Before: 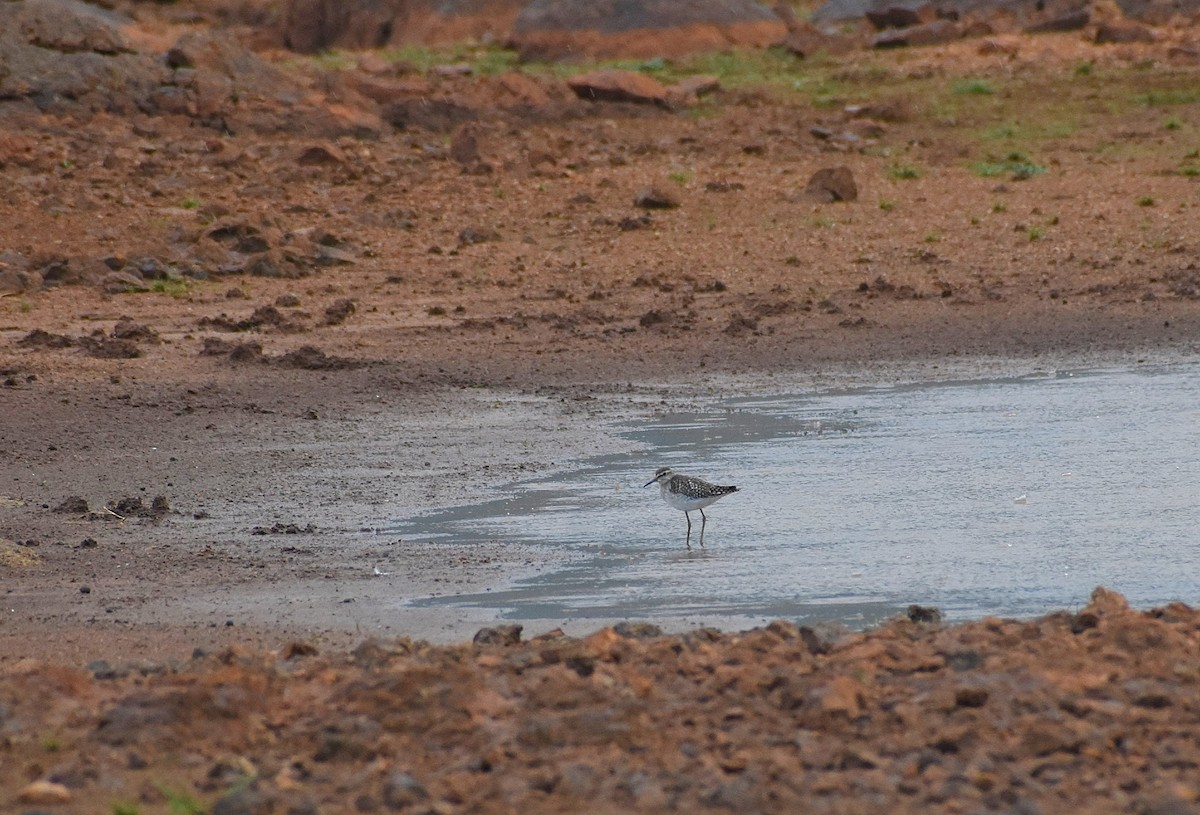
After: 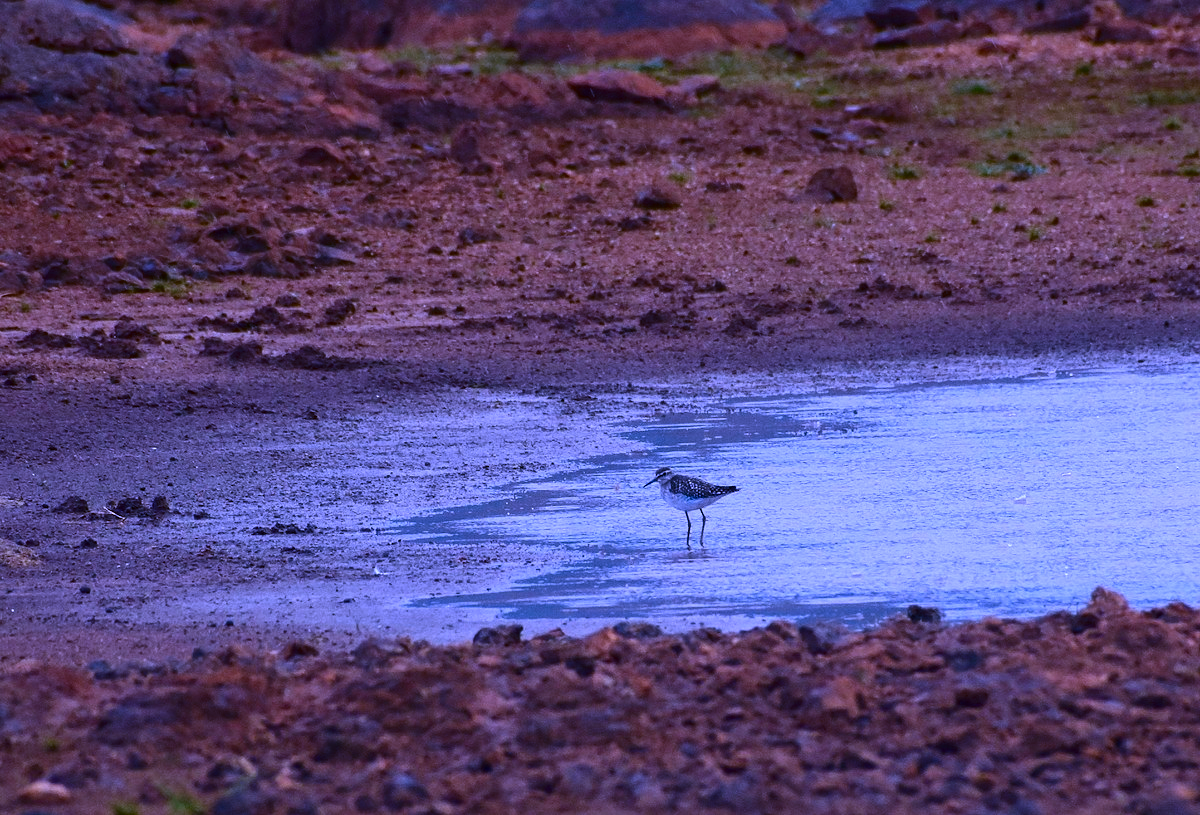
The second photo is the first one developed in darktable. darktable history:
white balance: red 0.98, blue 1.61
contrast brightness saturation: contrast 0.22, brightness -0.19, saturation 0.24
